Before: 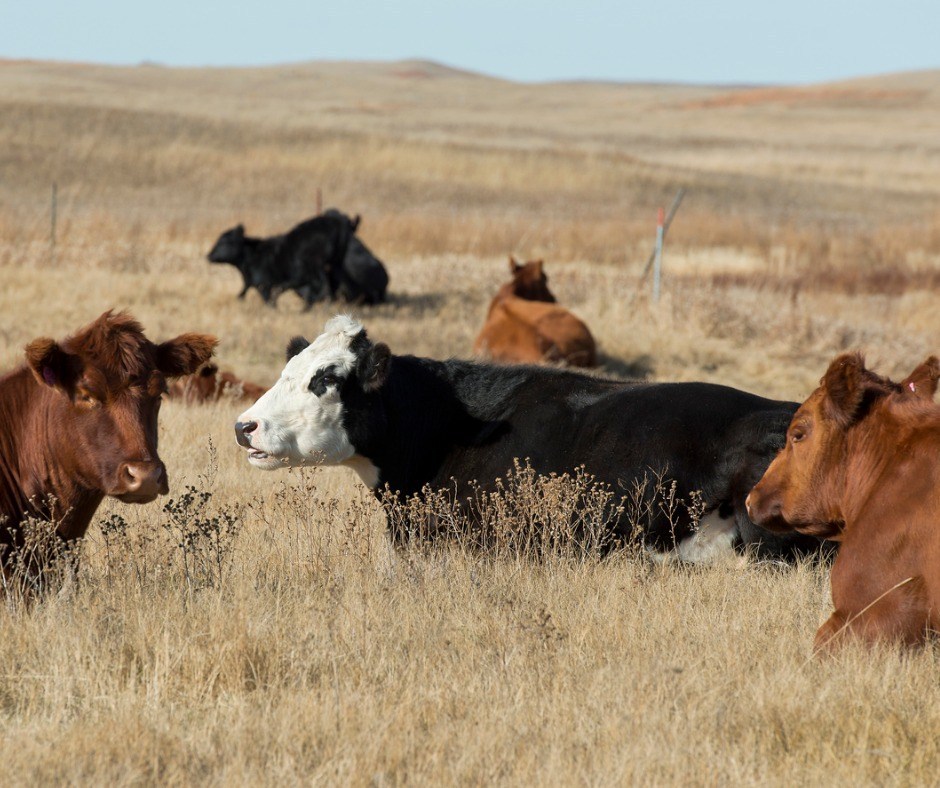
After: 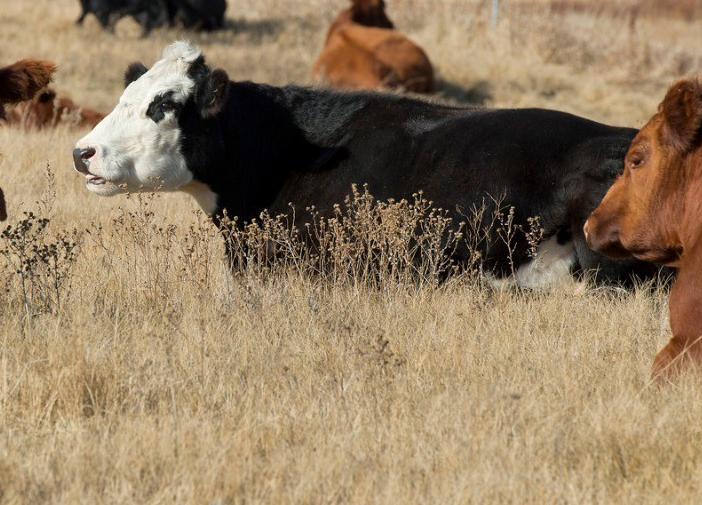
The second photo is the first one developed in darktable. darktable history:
crop and rotate: left 17.328%, top 34.82%, right 7.906%, bottom 1.034%
